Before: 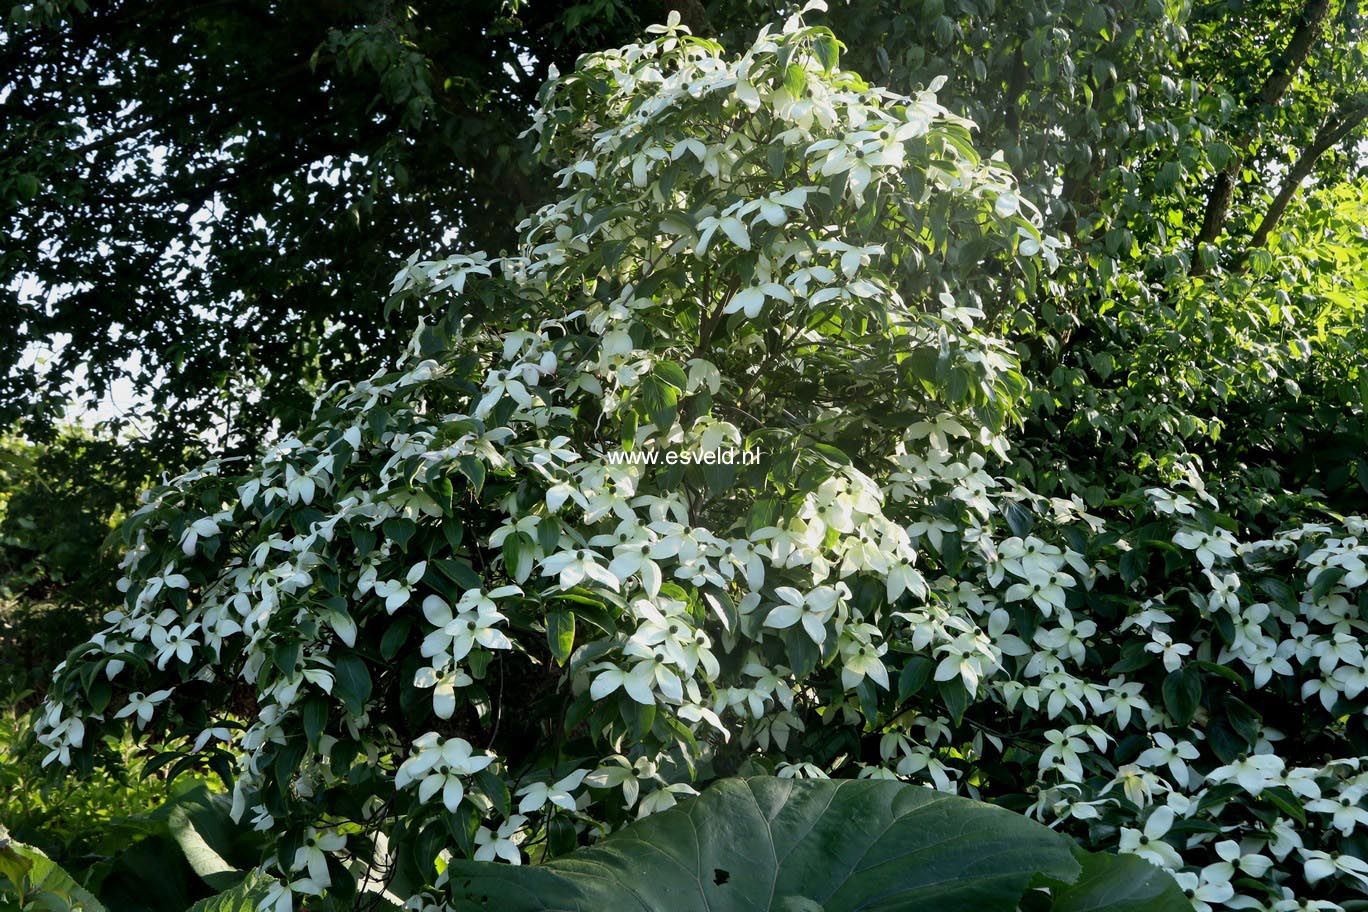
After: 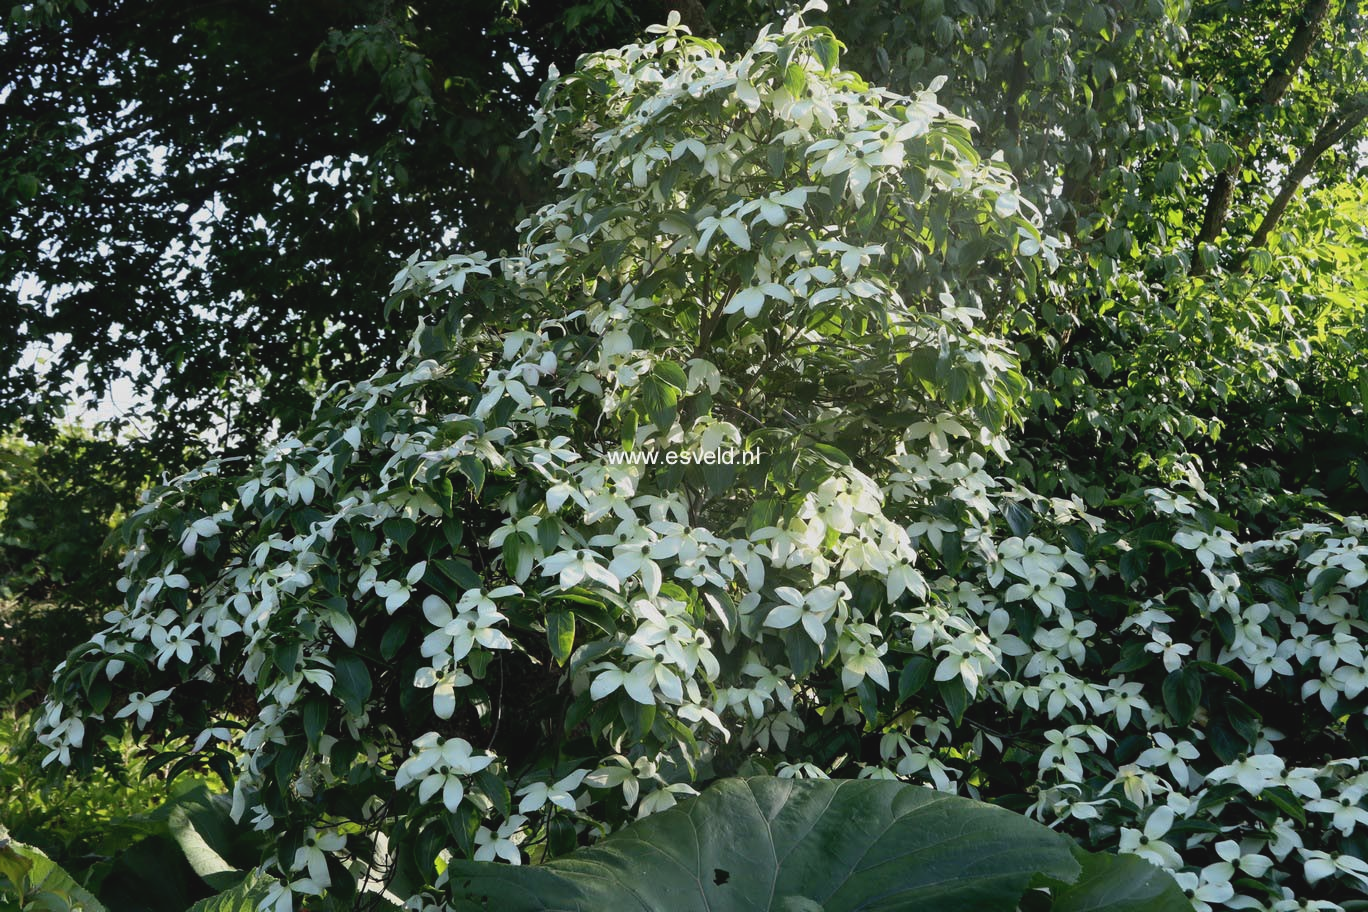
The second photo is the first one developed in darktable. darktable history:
contrast brightness saturation: contrast -0.098, saturation -0.097
